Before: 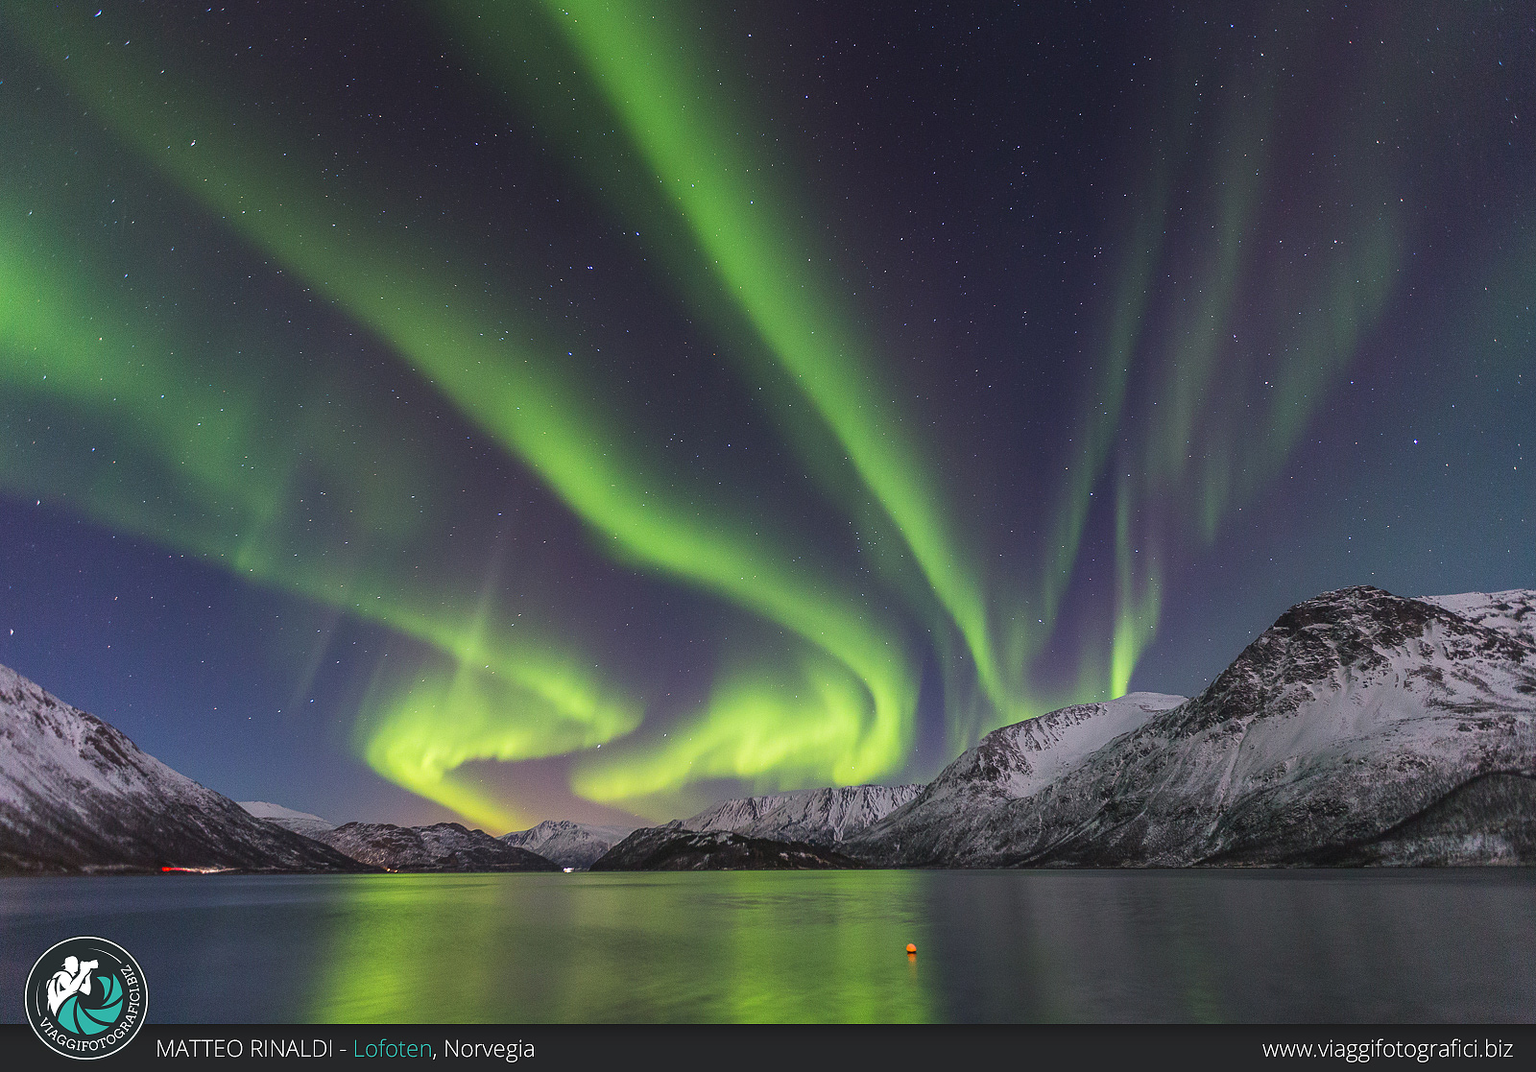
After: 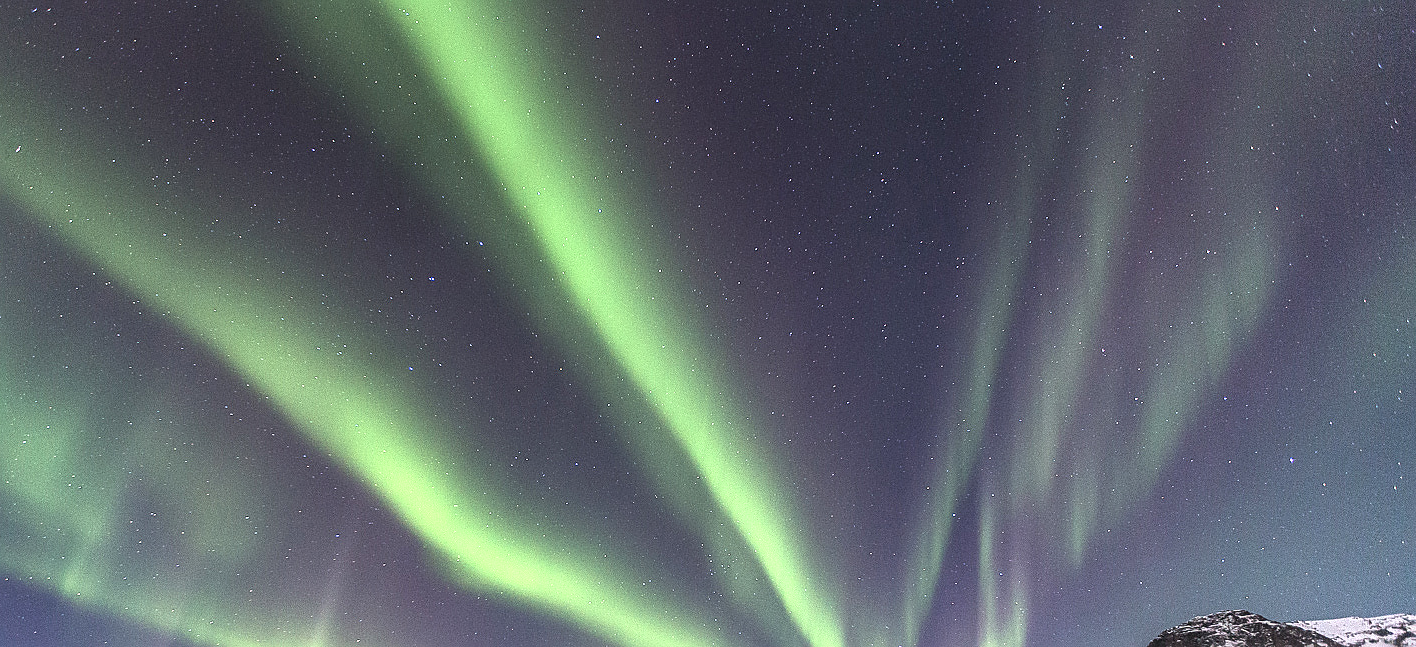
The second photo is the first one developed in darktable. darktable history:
shadows and highlights: shadows 29.66, highlights -30.35, low approximation 0.01, soften with gaussian
contrast brightness saturation: contrast 0.099, brightness 0.016, saturation 0.016
crop and rotate: left 11.472%, bottom 42.035%
local contrast: on, module defaults
exposure: black level correction 0, exposure 1.101 EV, compensate highlight preservation false
color balance rgb: perceptual saturation grading › global saturation -32.201%, global vibrance 20%
sharpen: on, module defaults
